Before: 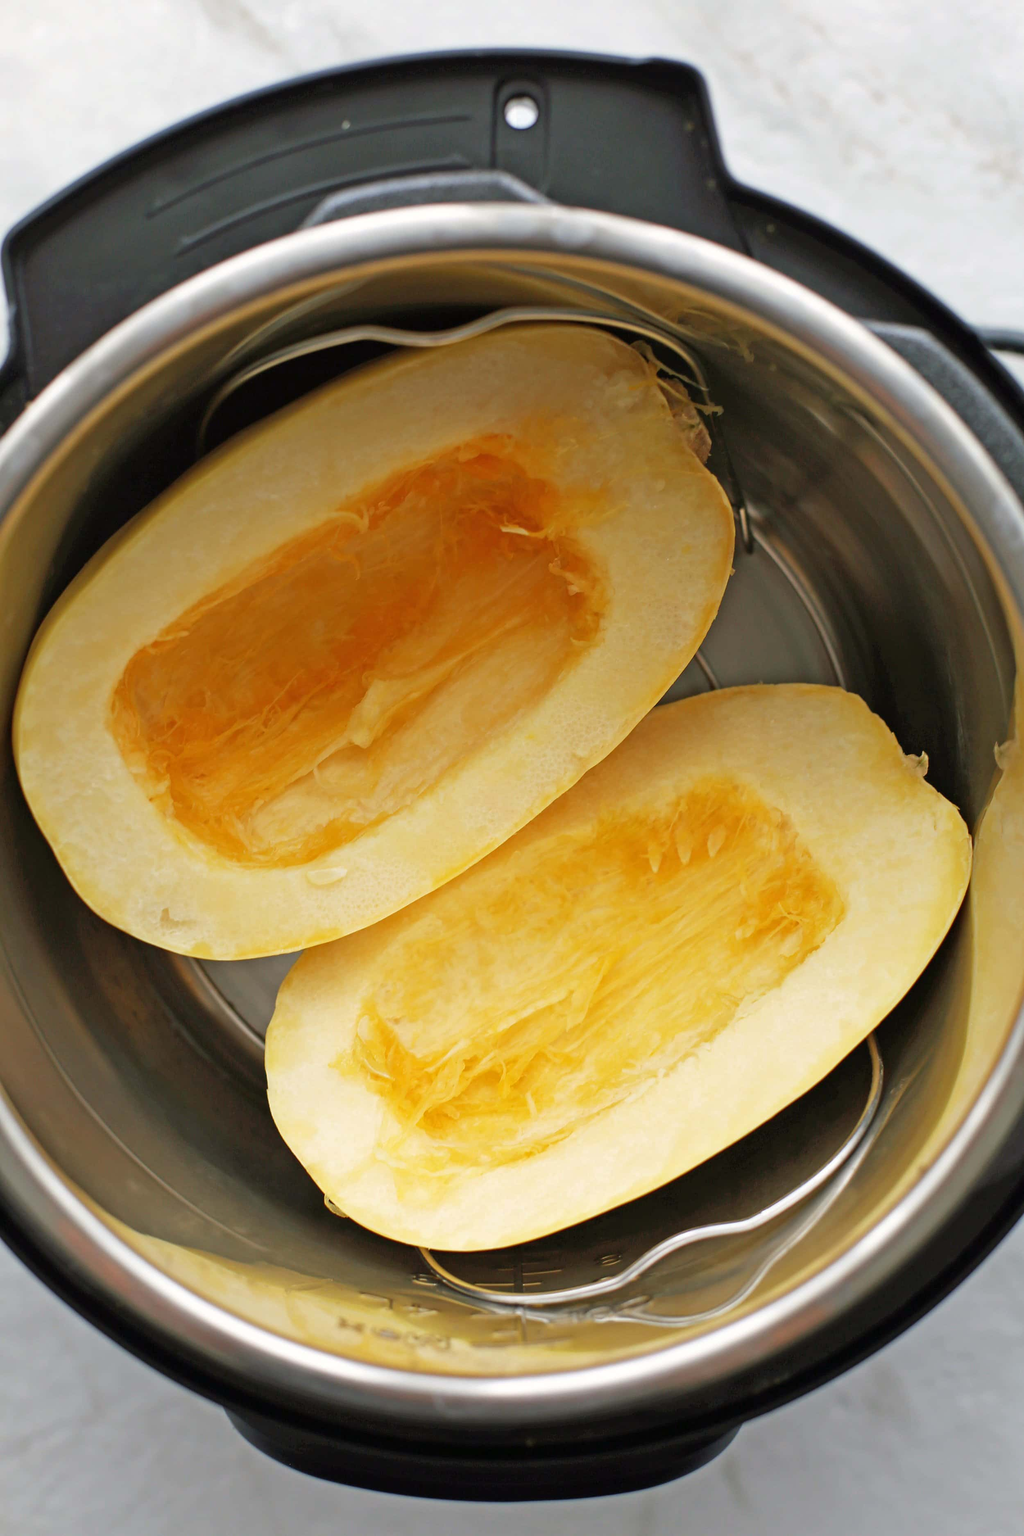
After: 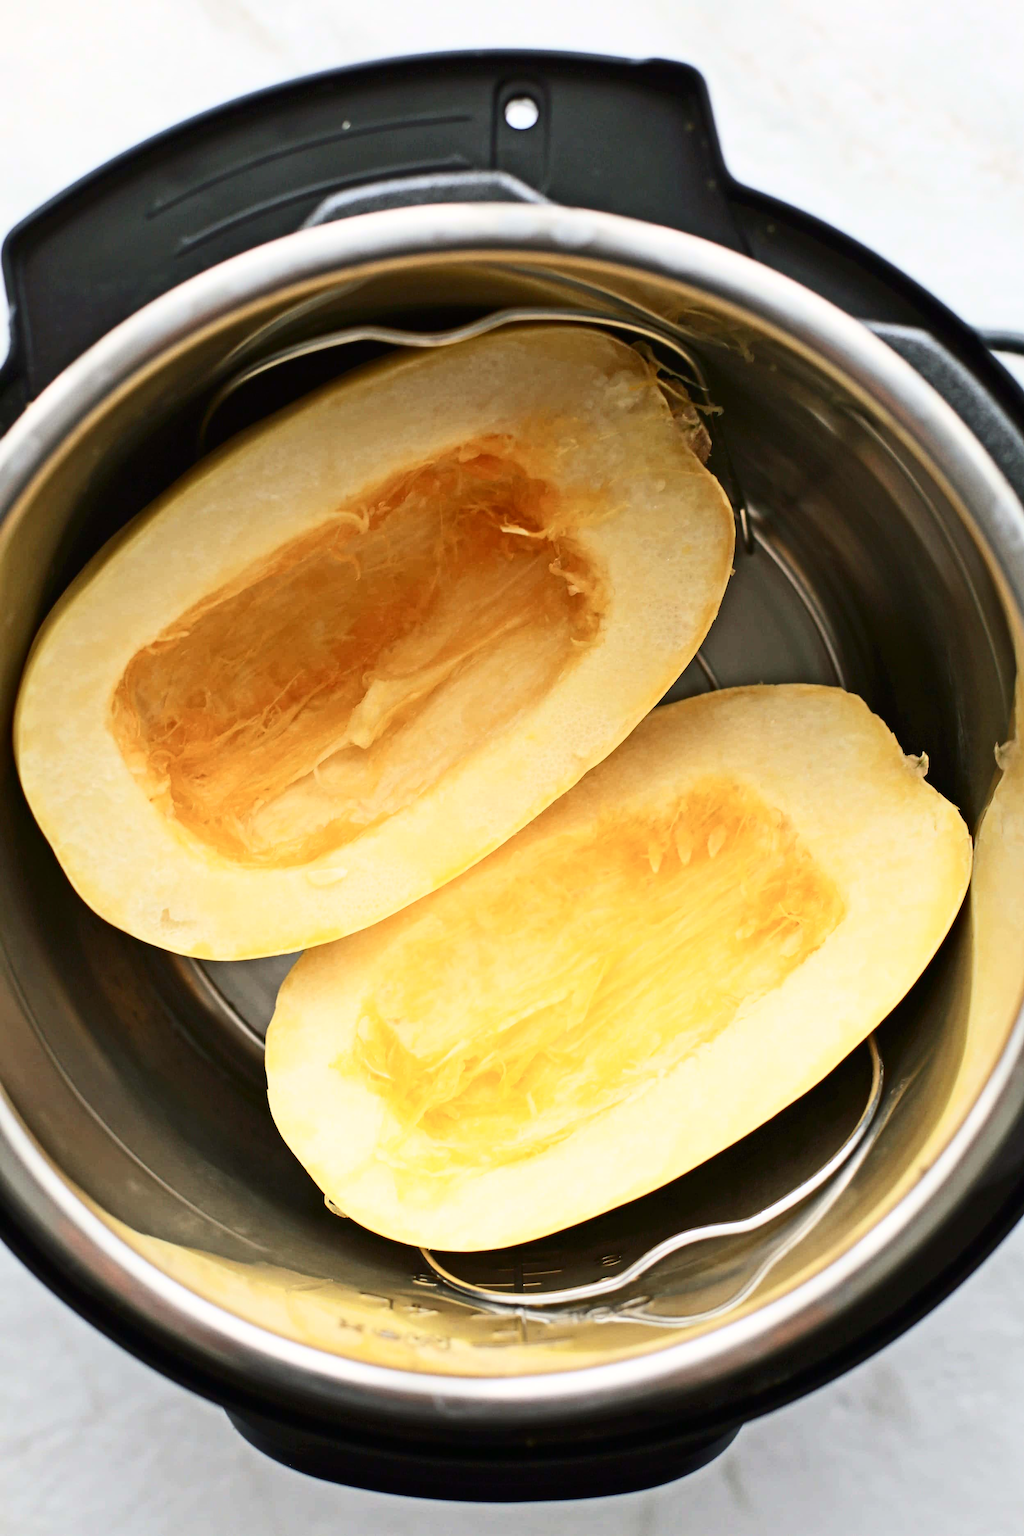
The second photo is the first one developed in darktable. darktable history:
contrast brightness saturation: contrast 0.392, brightness 0.101
